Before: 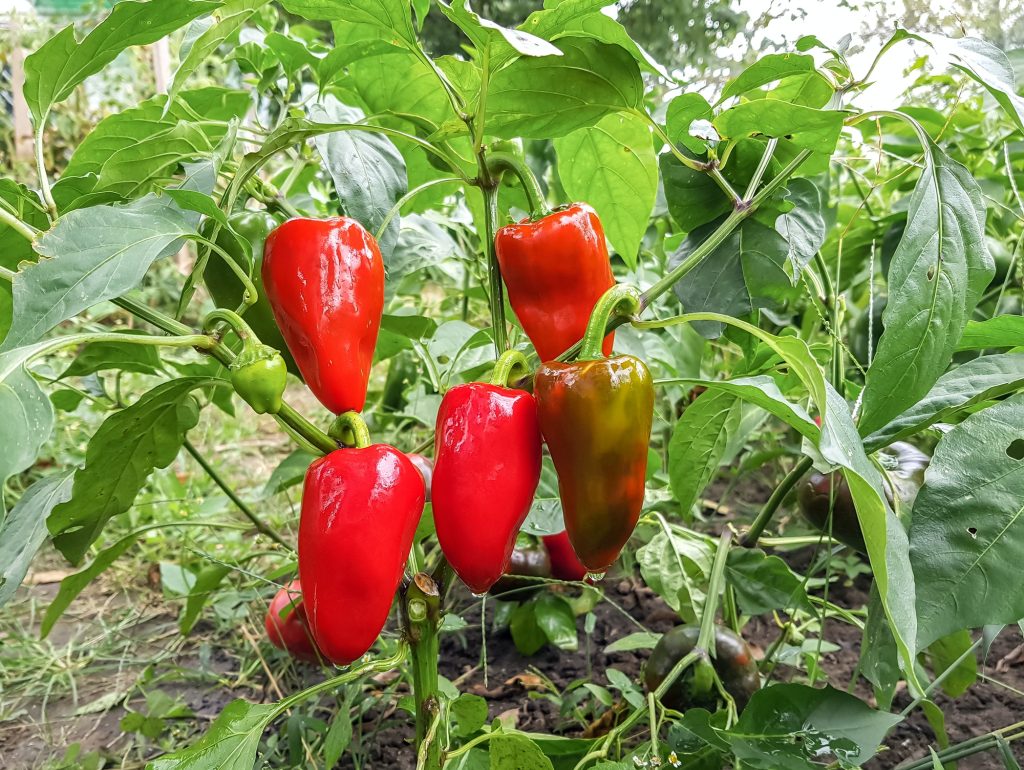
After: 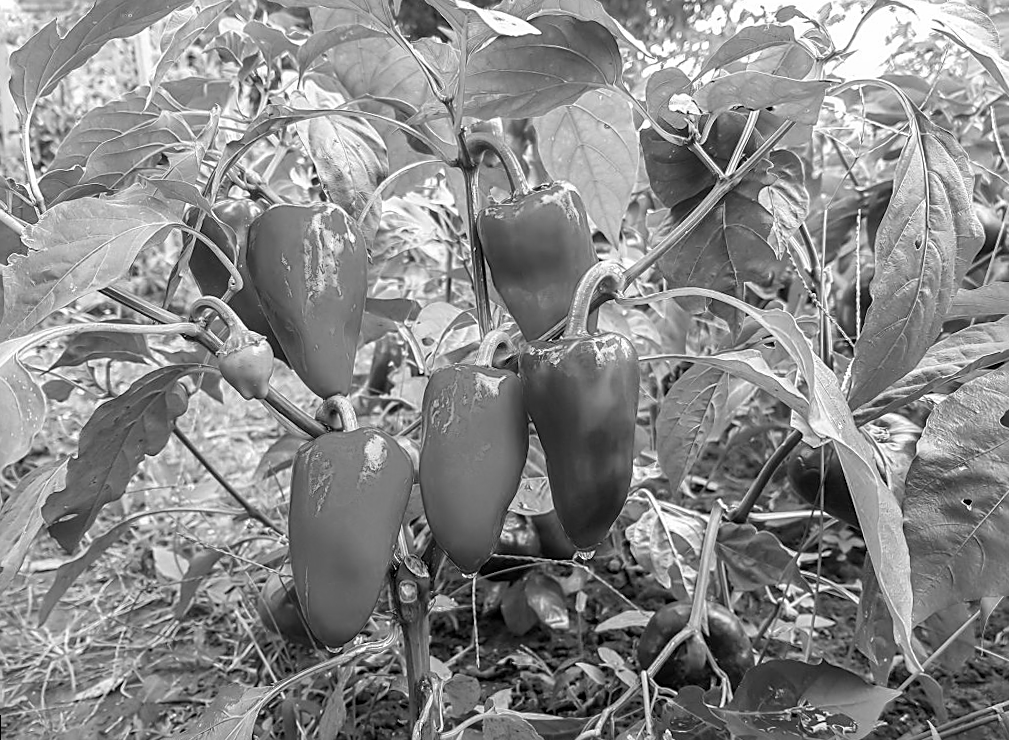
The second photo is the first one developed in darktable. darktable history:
sharpen: on, module defaults
exposure: compensate highlight preservation false
rotate and perspective: rotation -1.32°, lens shift (horizontal) -0.031, crop left 0.015, crop right 0.985, crop top 0.047, crop bottom 0.982
tone equalizer: -8 EV -0.55 EV
monochrome: on, module defaults
